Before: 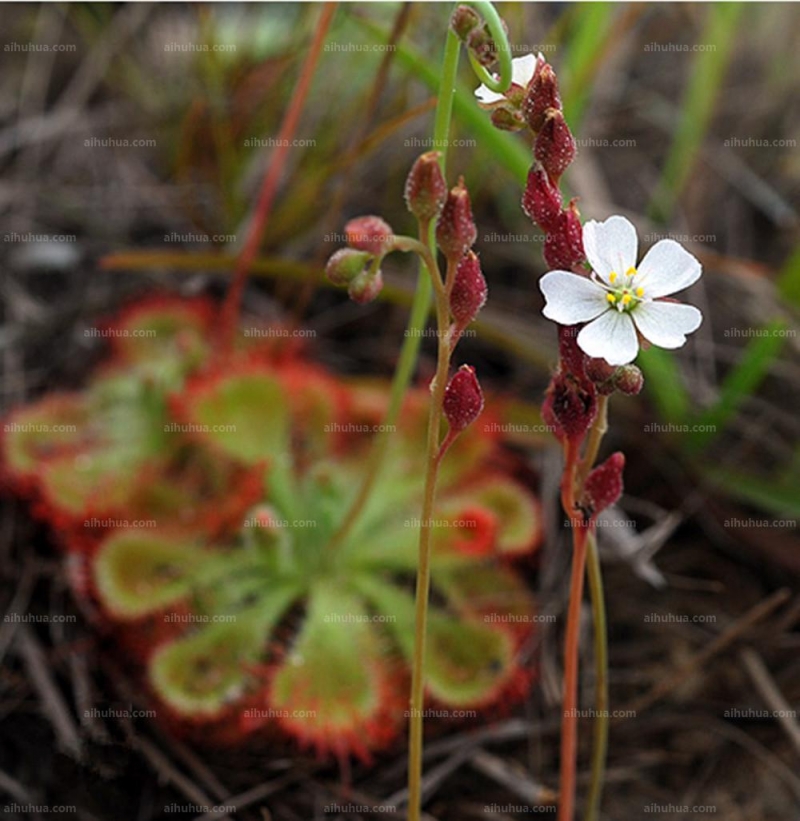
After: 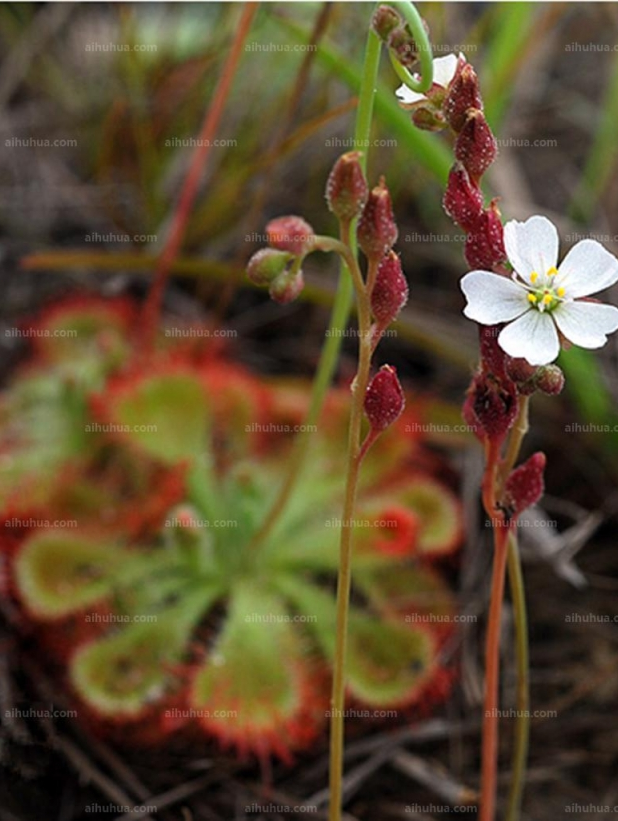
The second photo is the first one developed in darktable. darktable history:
crop: left 9.888%, right 12.817%
